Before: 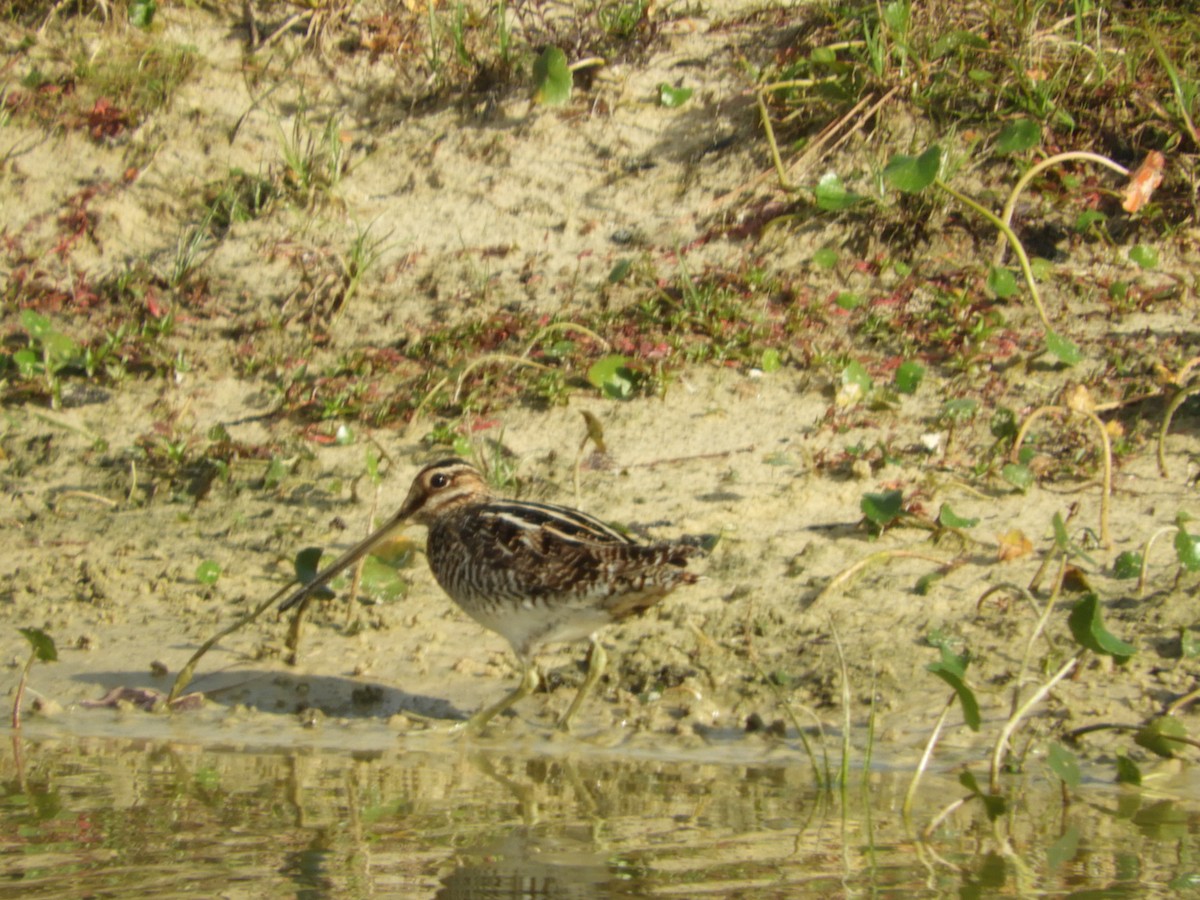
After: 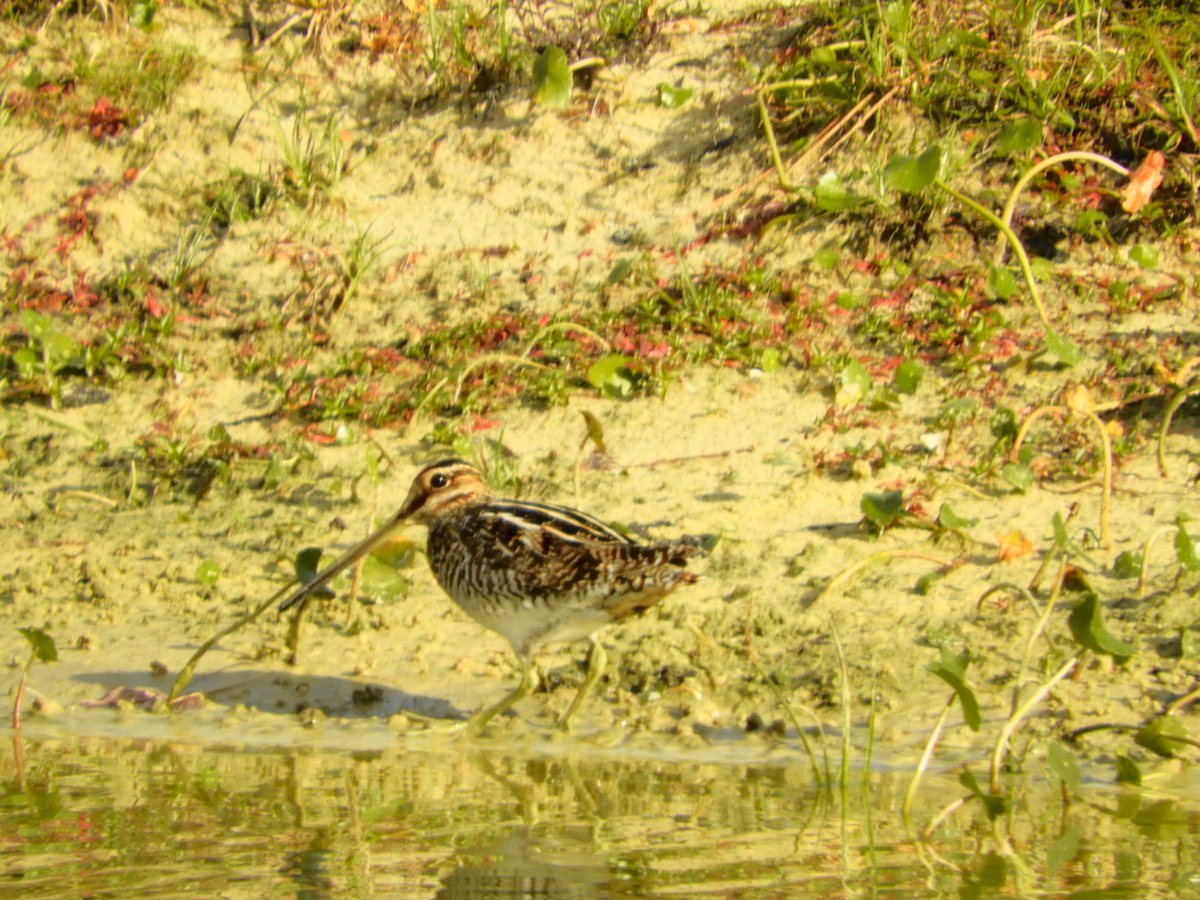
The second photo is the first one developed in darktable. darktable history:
tone curve: curves: ch0 [(0, 0) (0.062, 0.023) (0.168, 0.142) (0.359, 0.44) (0.469, 0.544) (0.634, 0.722) (0.839, 0.909) (0.998, 0.978)]; ch1 [(0, 0) (0.437, 0.453) (0.472, 0.47) (0.502, 0.504) (0.527, 0.546) (0.568, 0.619) (0.608, 0.665) (0.669, 0.748) (0.859, 0.899) (1, 1)]; ch2 [(0, 0) (0.33, 0.301) (0.421, 0.443) (0.473, 0.498) (0.509, 0.5) (0.535, 0.564) (0.575, 0.625) (0.608, 0.676) (1, 1)], color space Lab, independent channels, preserve colors none
